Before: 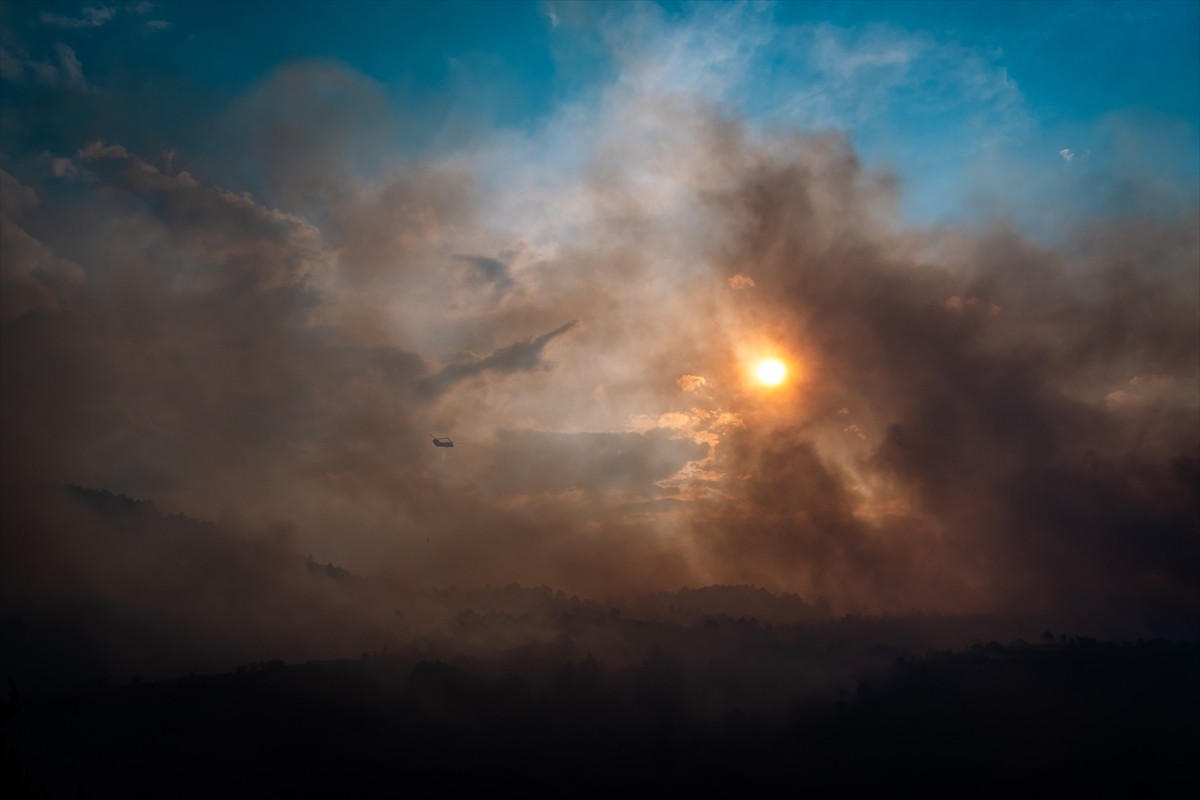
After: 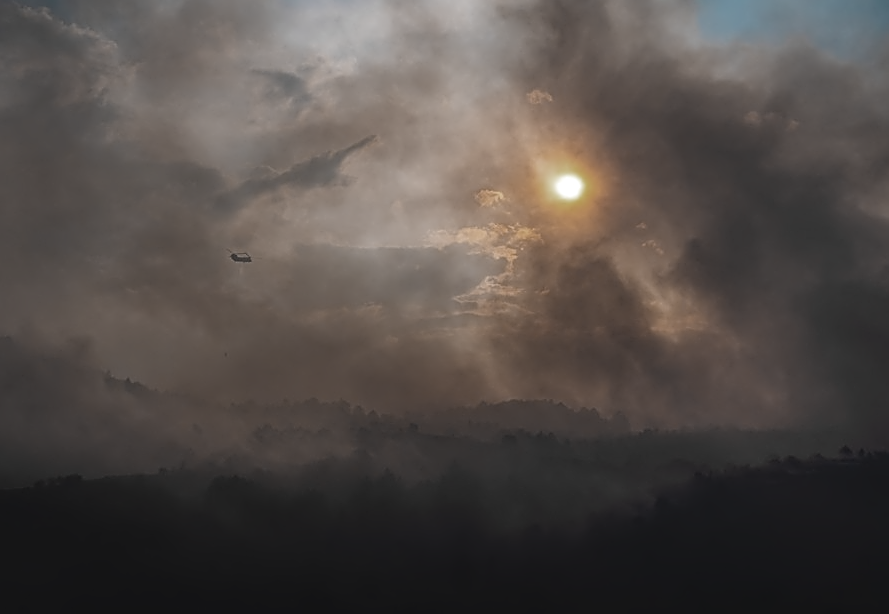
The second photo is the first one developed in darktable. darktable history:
sharpen: on, module defaults
crop: left 16.874%, top 23.142%, right 9.033%
contrast brightness saturation: saturation -0.066
exposure: black level correction -0.003, exposure 0.046 EV, compensate highlight preservation false
color balance rgb: perceptual saturation grading › global saturation 30.855%, global vibrance 20%
shadows and highlights: soften with gaussian
color zones: curves: ch0 [(0, 0.487) (0.241, 0.395) (0.434, 0.373) (0.658, 0.412) (0.838, 0.487)]; ch1 [(0, 0) (0.053, 0.053) (0.211, 0.202) (0.579, 0.259) (0.781, 0.241)]
contrast equalizer: octaves 7, y [[0.5, 0.542, 0.583, 0.625, 0.667, 0.708], [0.5 ×6], [0.5 ×6], [0, 0.033, 0.067, 0.1, 0.133, 0.167], [0, 0.05, 0.1, 0.15, 0.2, 0.25]], mix 0.157
